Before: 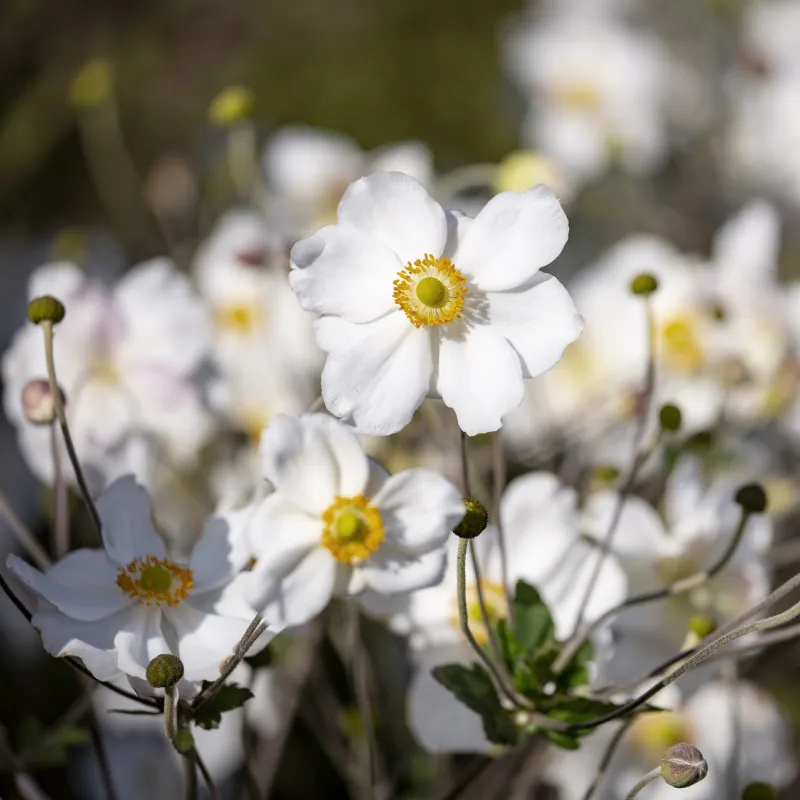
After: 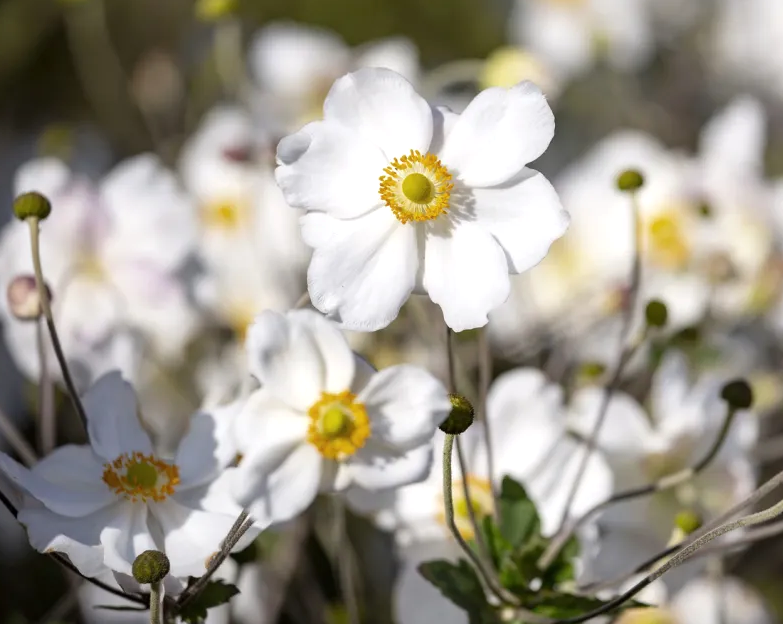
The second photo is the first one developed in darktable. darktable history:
crop and rotate: left 1.835%, top 13.008%, right 0.251%, bottom 8.921%
exposure: exposure 0.153 EV, compensate highlight preservation false
